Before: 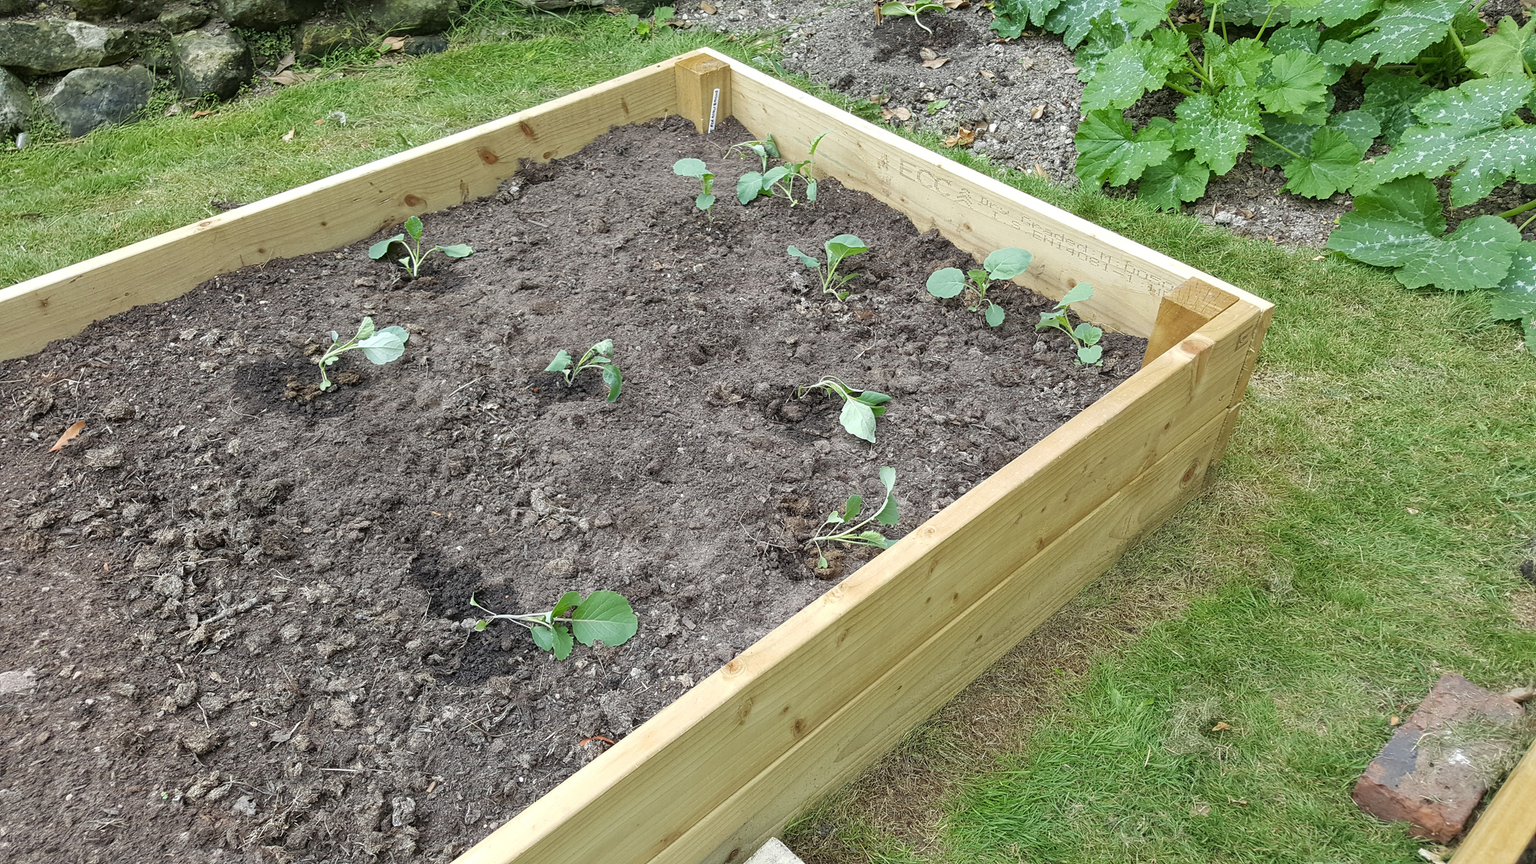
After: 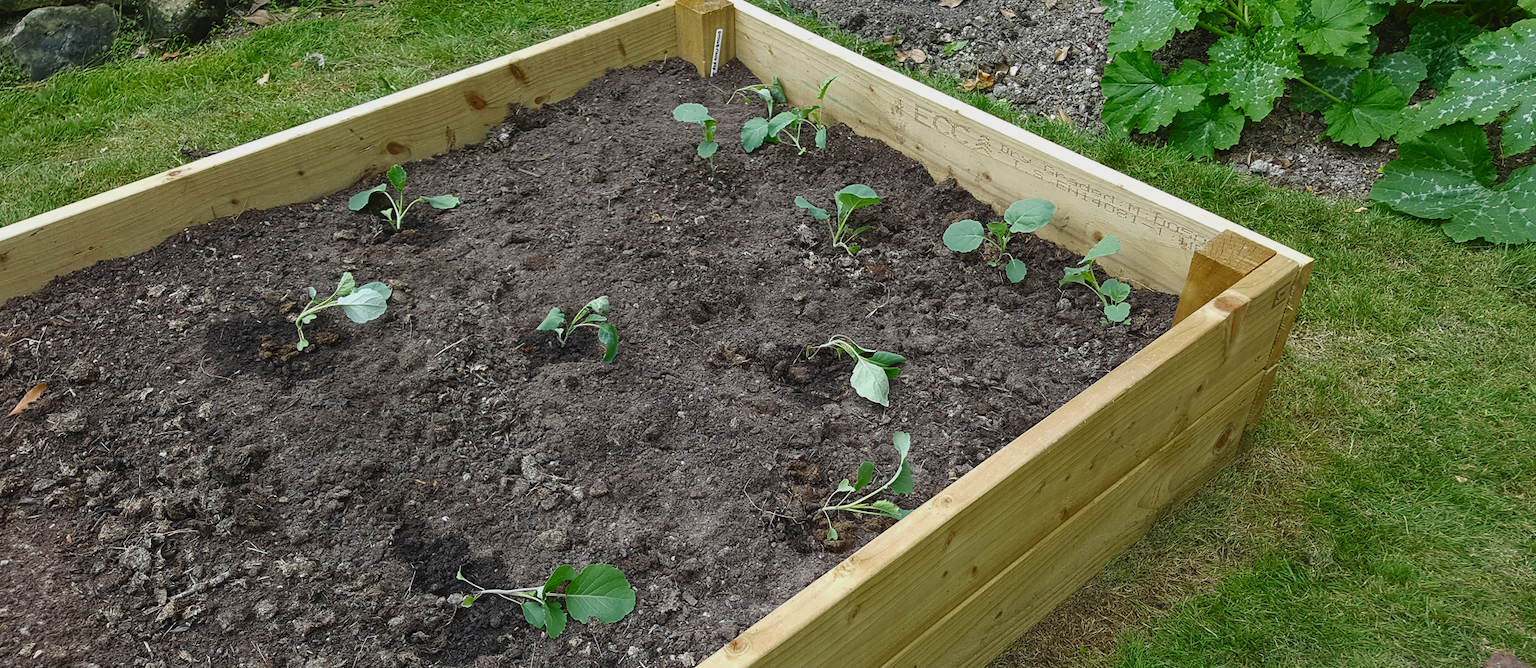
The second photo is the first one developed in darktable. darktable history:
exposure: black level correction -0.014, exposure -0.19 EV, compensate highlight preservation false
contrast brightness saturation: brightness -0.246, saturation 0.196
crop: left 2.707%, top 7.171%, right 3.411%, bottom 20.165%
